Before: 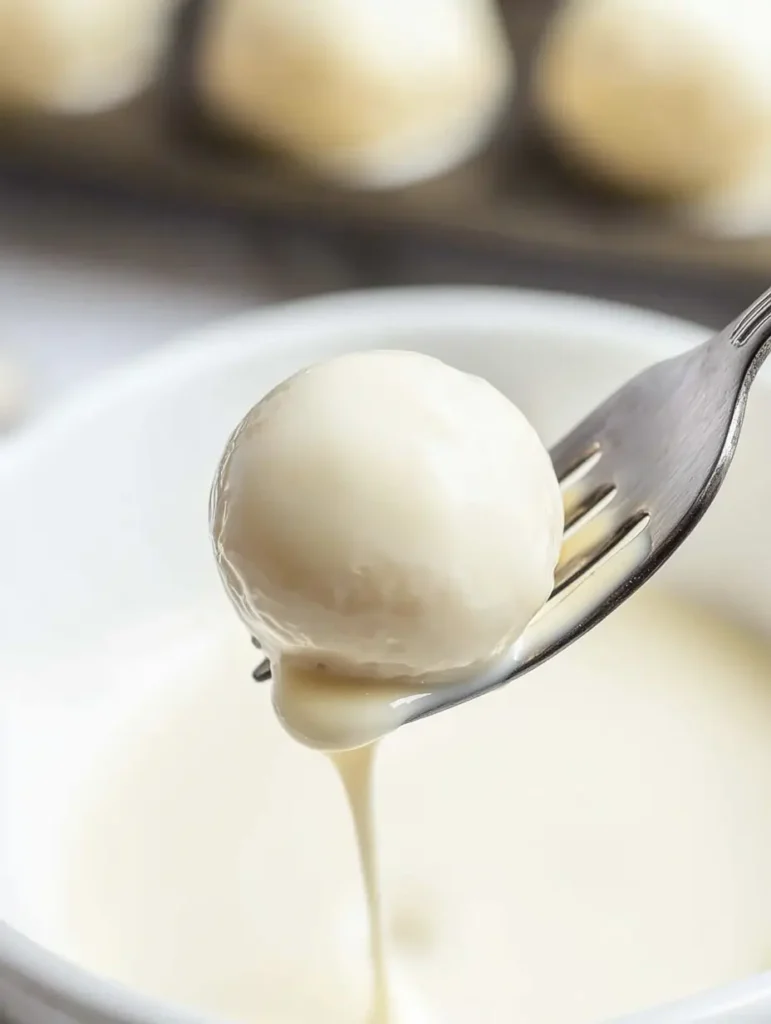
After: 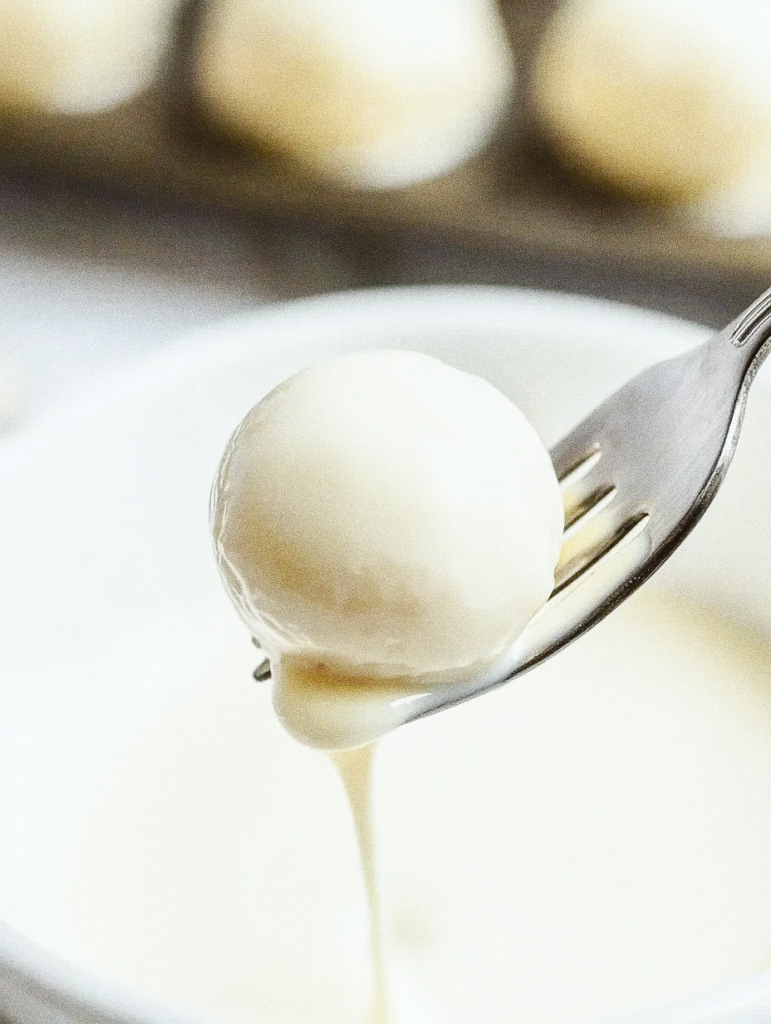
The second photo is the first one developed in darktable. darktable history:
color balance: lift [1.004, 1.002, 1.002, 0.998], gamma [1, 1.007, 1.002, 0.993], gain [1, 0.977, 1.013, 1.023], contrast -3.64%
grain: coarseness 0.09 ISO, strength 40%
base curve: curves: ch0 [(0, 0) (0.032, 0.025) (0.121, 0.166) (0.206, 0.329) (0.605, 0.79) (1, 1)], preserve colors none
